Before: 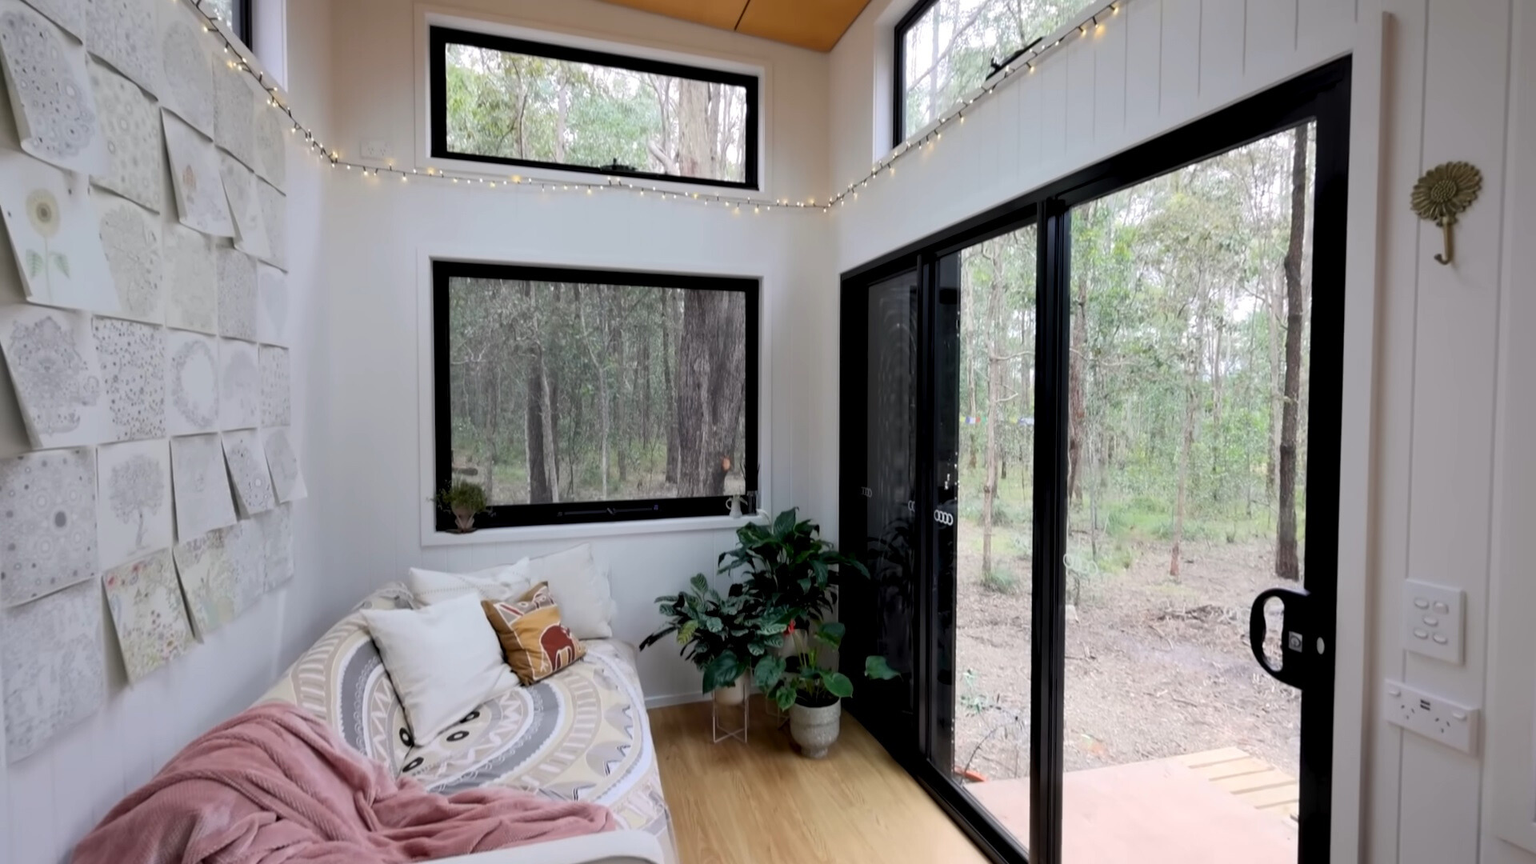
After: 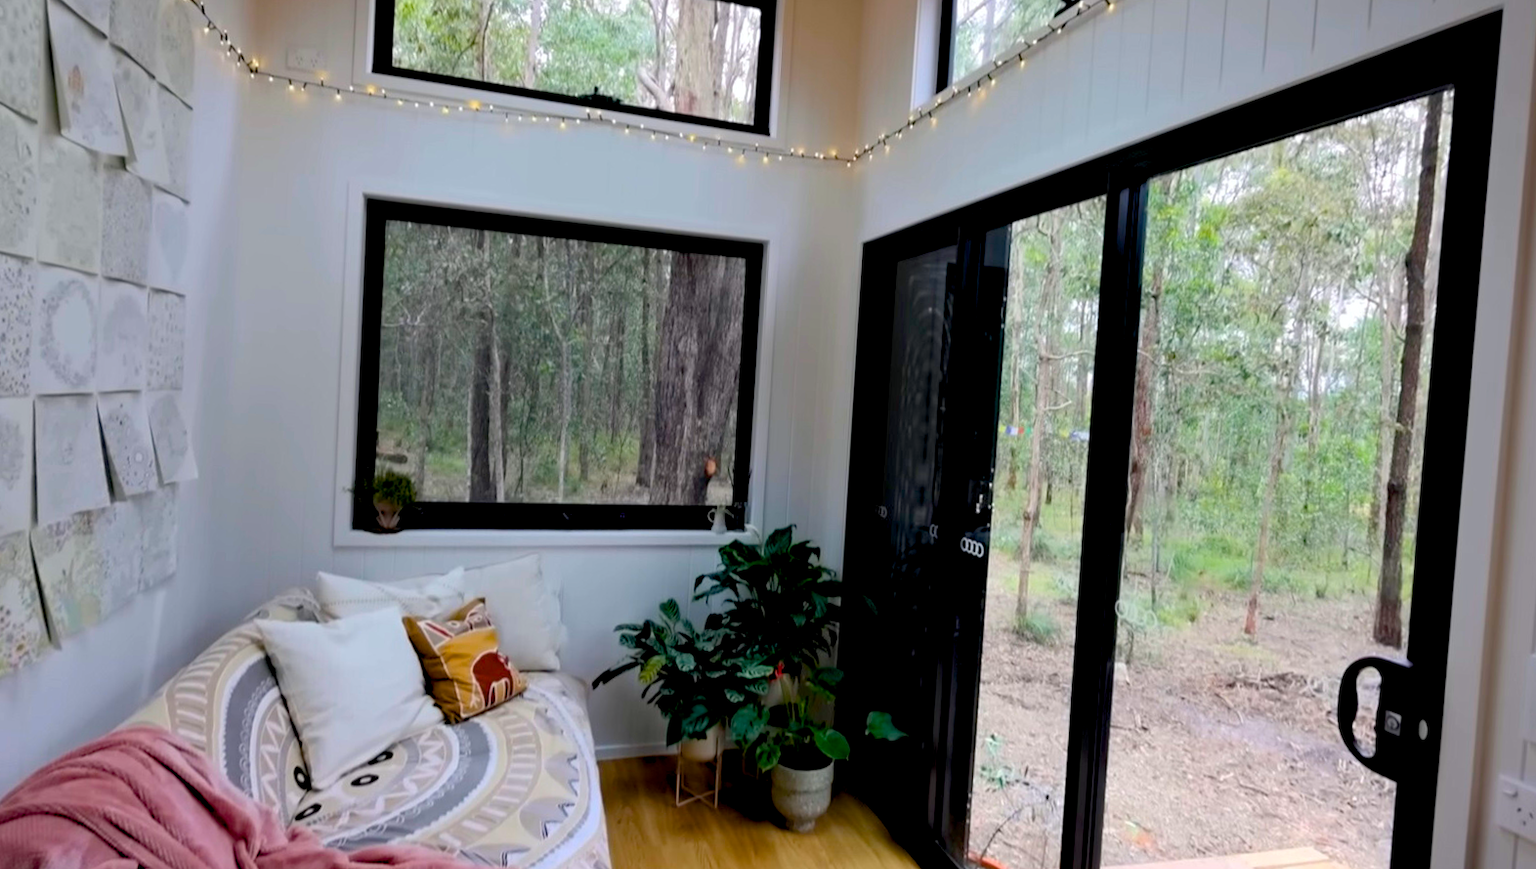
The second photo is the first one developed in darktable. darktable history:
haze removal: compatibility mode true
color balance rgb: shadows lift › chroma 0.714%, shadows lift › hue 113.88°, global offset › luminance -1.442%, perceptual saturation grading › global saturation 31.11%, global vibrance 20%
crop and rotate: angle -3.25°, left 5.279%, top 5.183%, right 4.707%, bottom 4.201%
